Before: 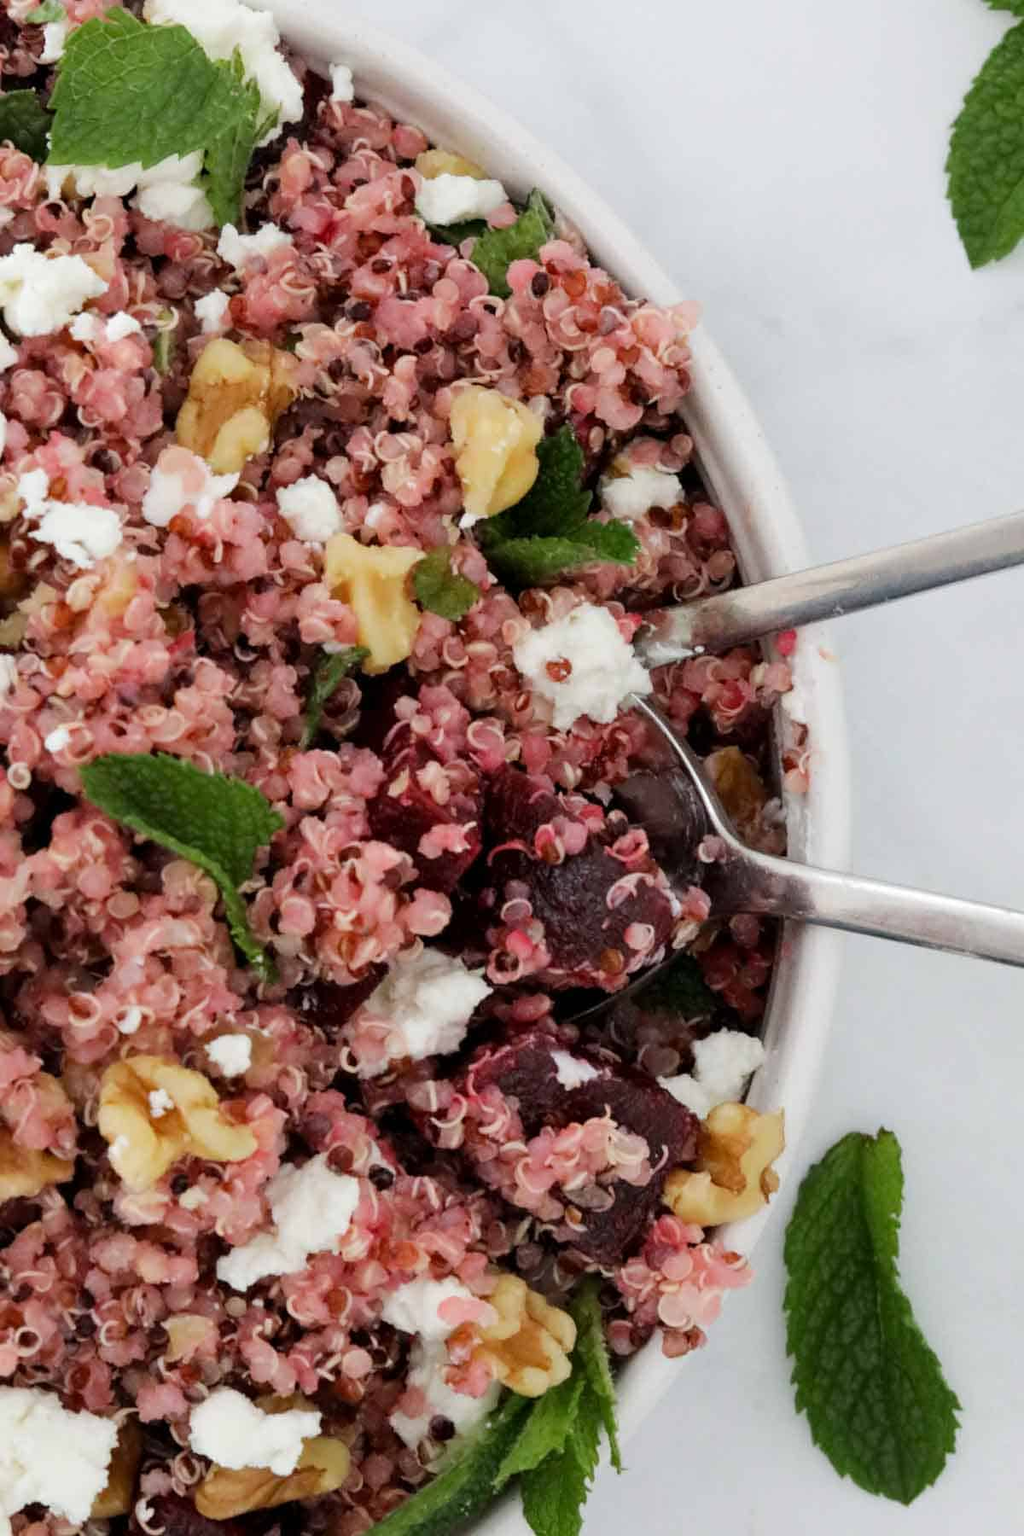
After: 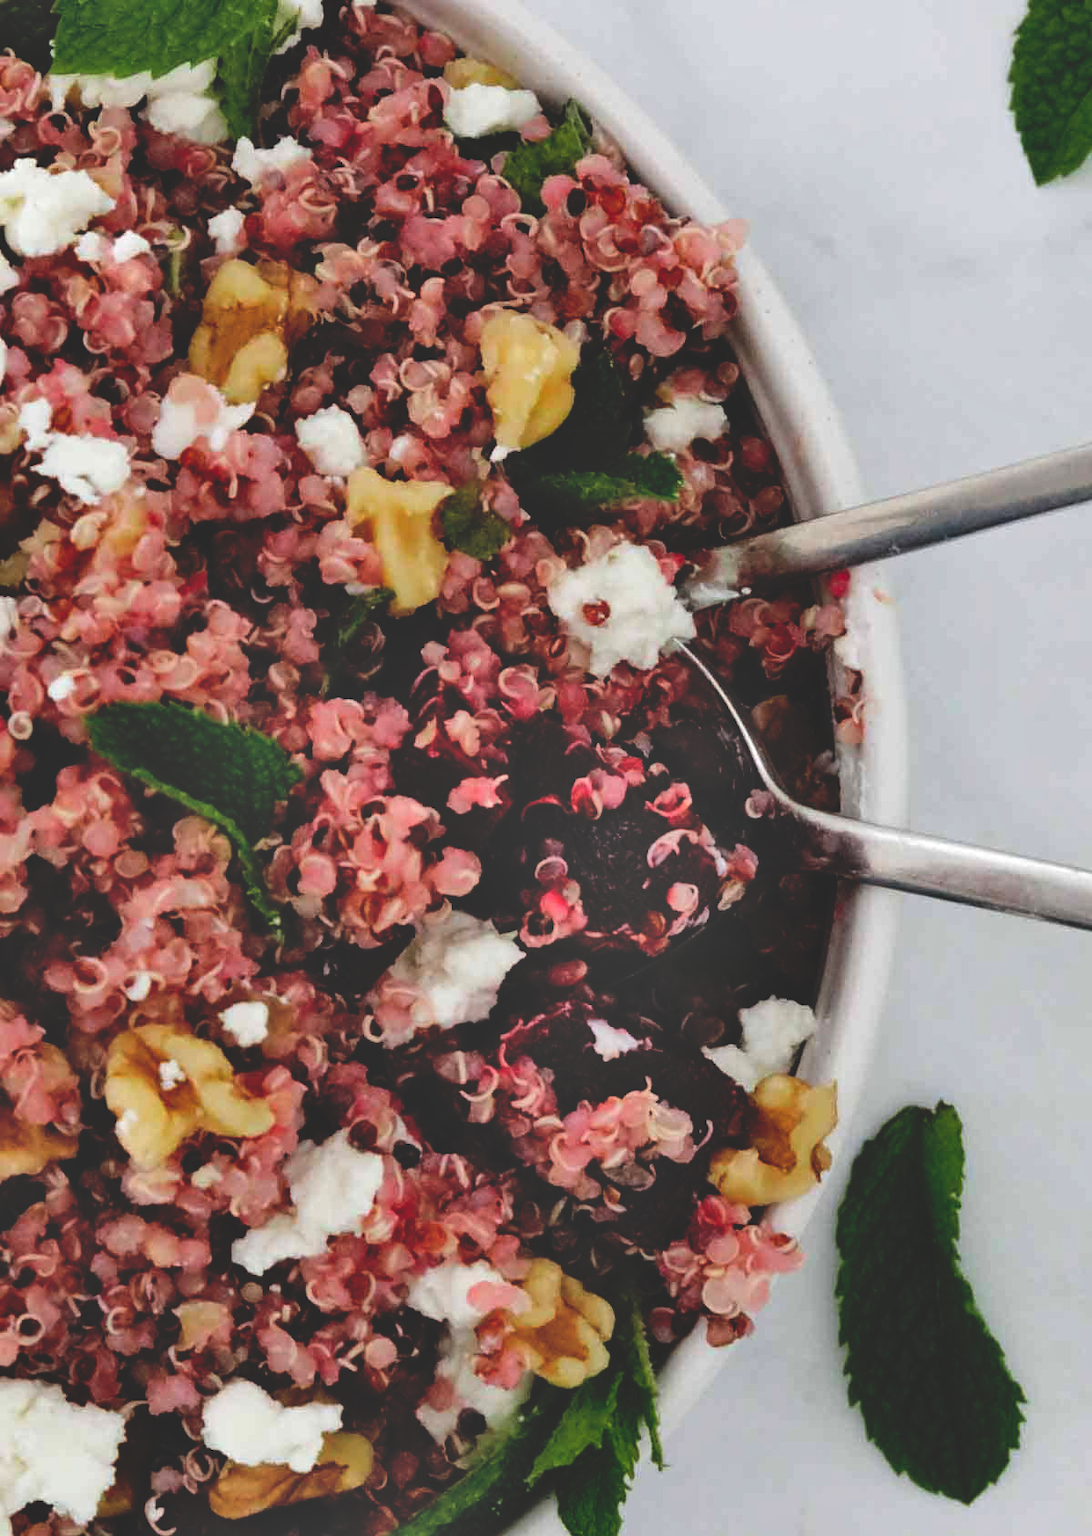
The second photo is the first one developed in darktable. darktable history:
crop and rotate: top 6.25%
shadows and highlights: shadows 75, highlights -25, soften with gaussian
base curve: curves: ch0 [(0, 0.02) (0.083, 0.036) (1, 1)], preserve colors none
